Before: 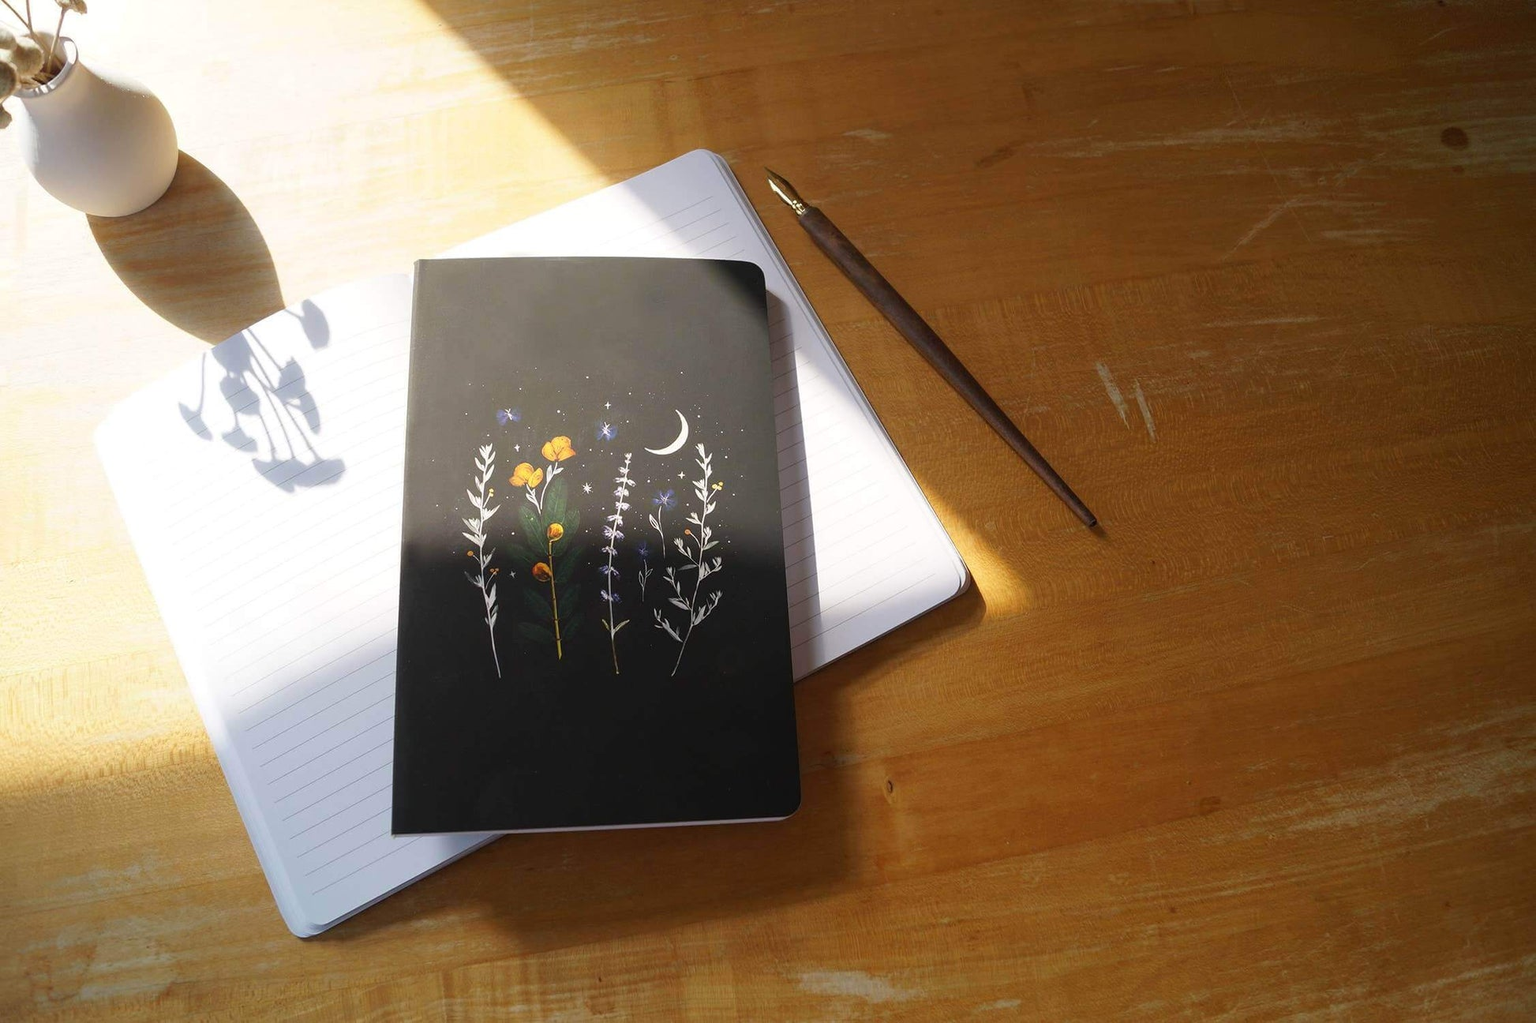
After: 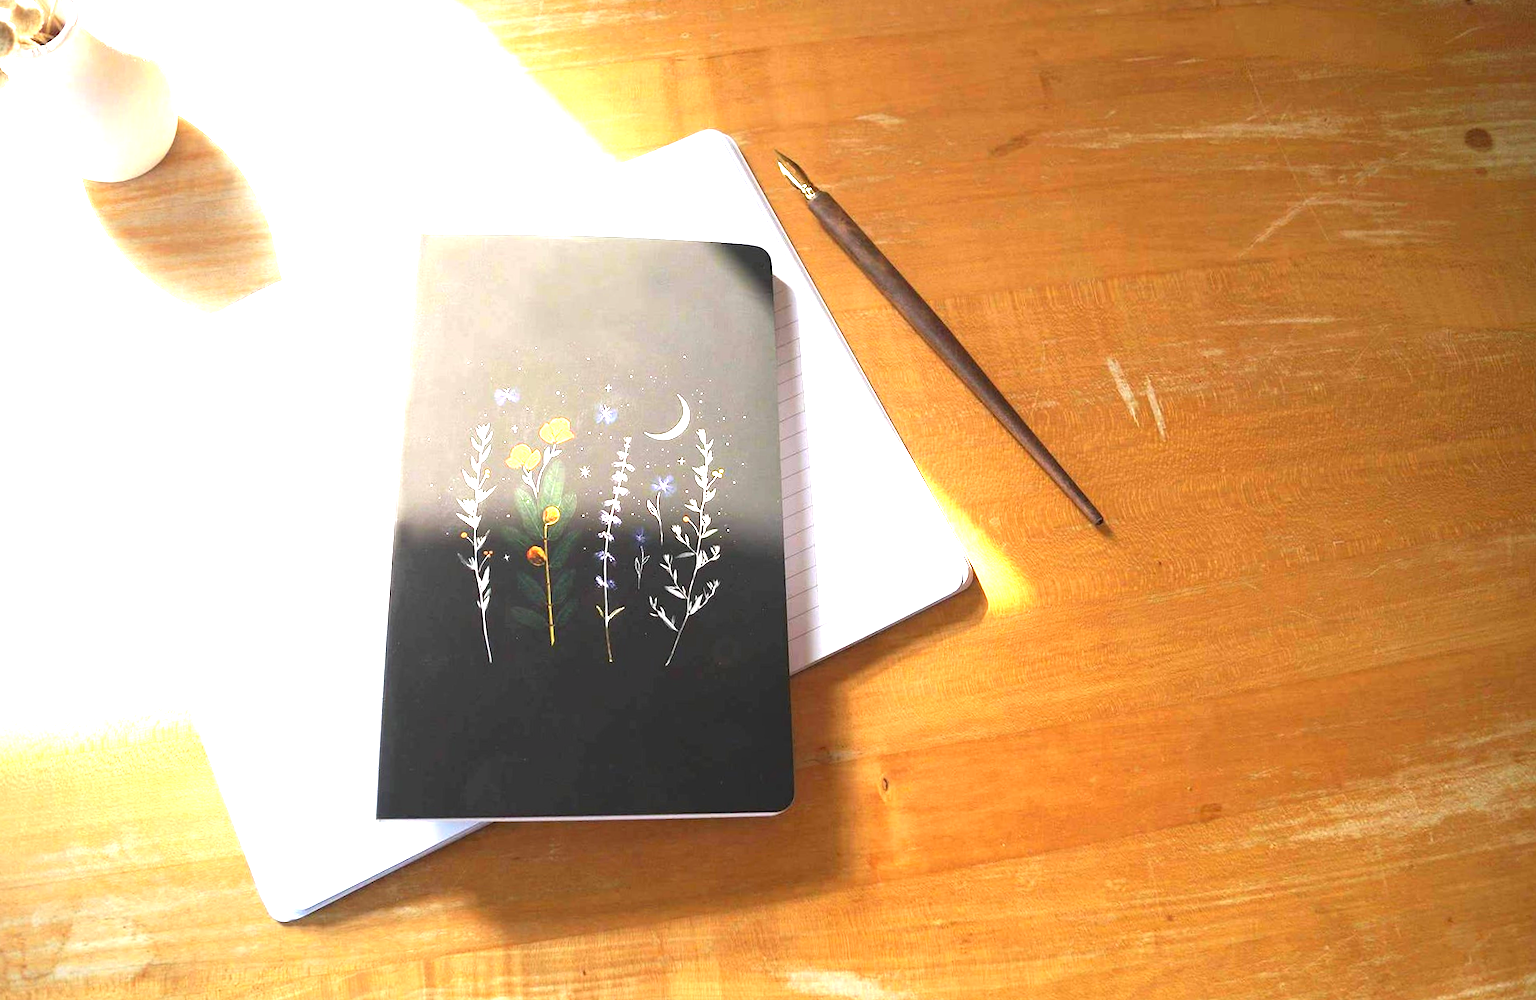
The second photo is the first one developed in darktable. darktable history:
rotate and perspective: rotation 1.57°, crop left 0.018, crop right 0.982, crop top 0.039, crop bottom 0.961
tone equalizer: on, module defaults
exposure: exposure 2.04 EV, compensate highlight preservation false
